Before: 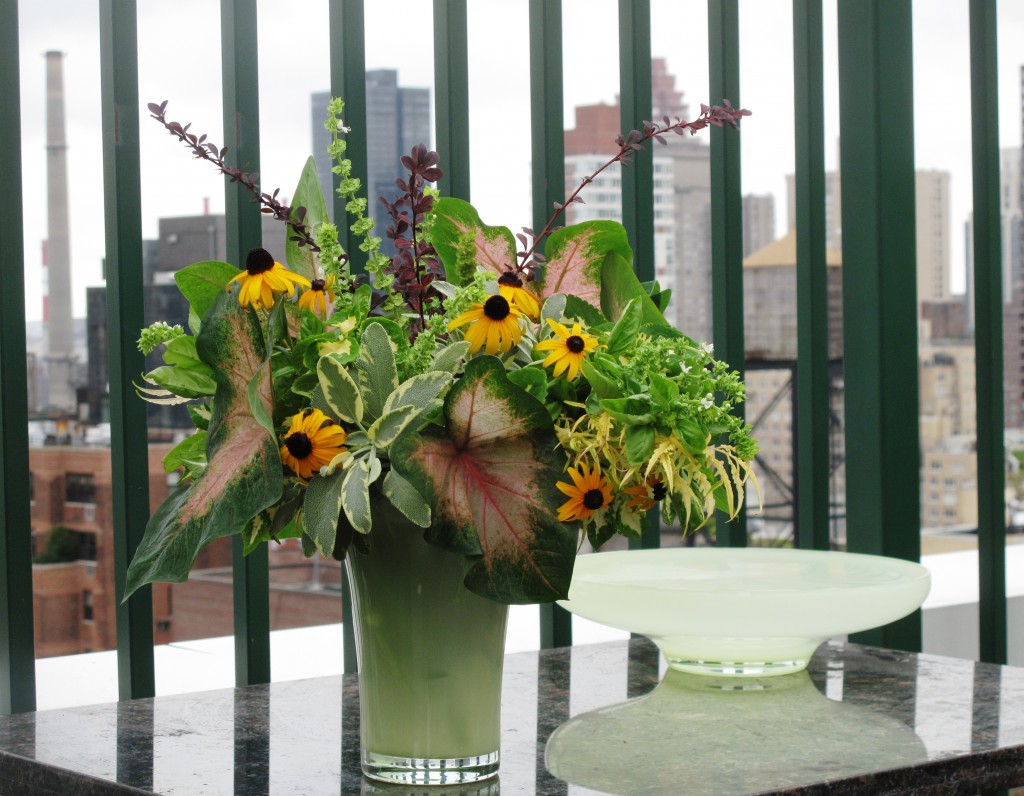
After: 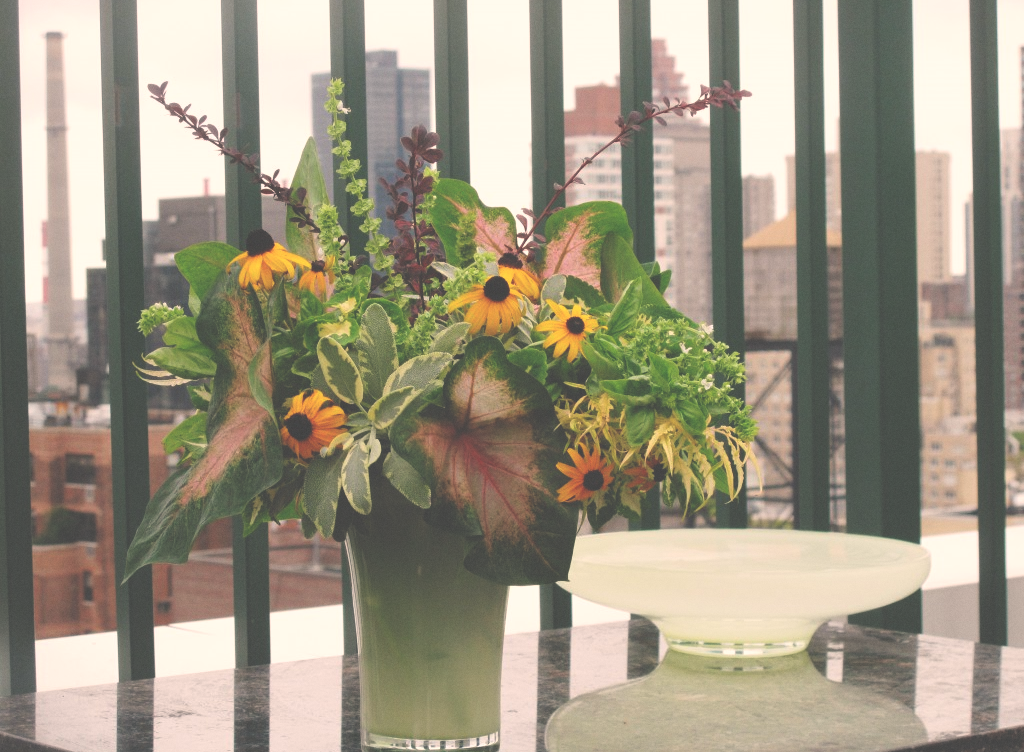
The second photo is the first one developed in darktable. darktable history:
exposure: black level correction -0.062, exposure -0.05 EV, compensate highlight preservation false
crop and rotate: top 2.479%, bottom 3.018%
white balance: red 1.127, blue 0.943
grain: coarseness 0.09 ISO, strength 10%
